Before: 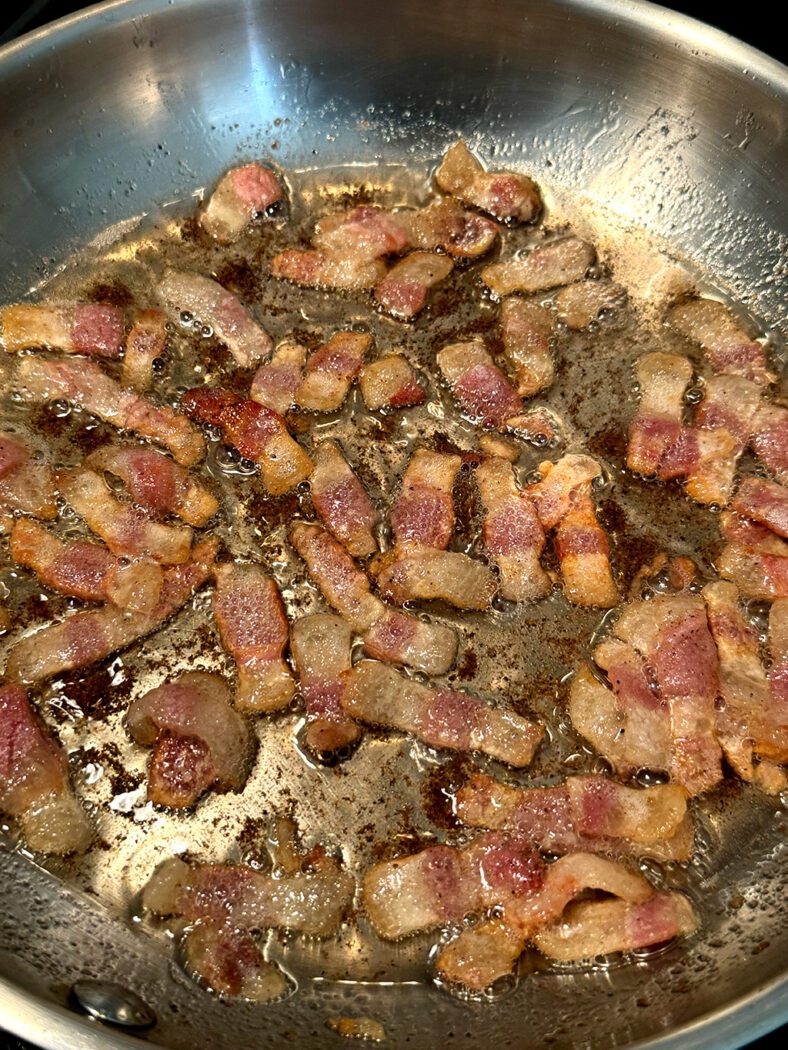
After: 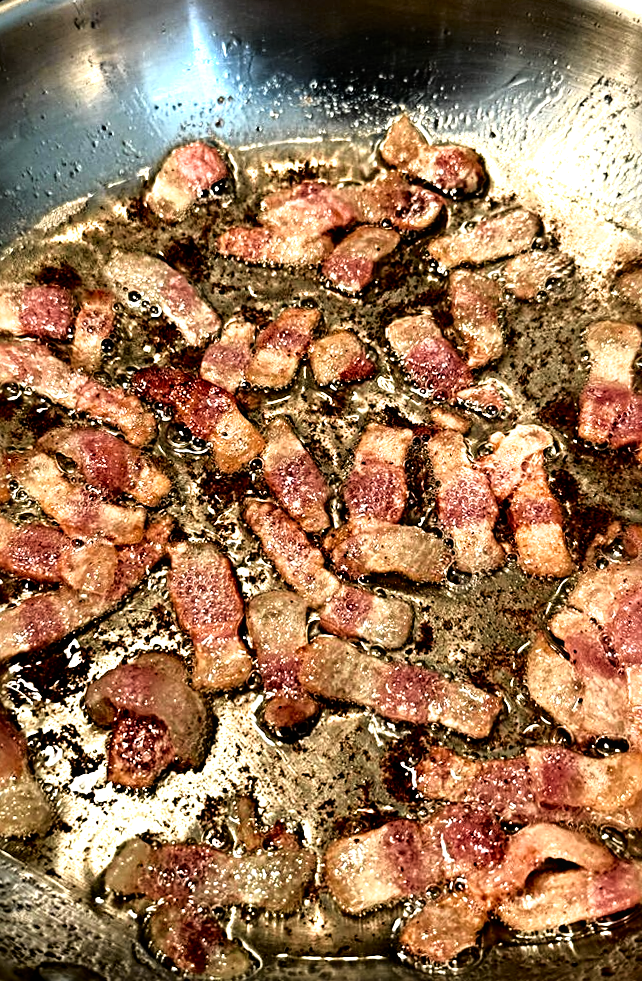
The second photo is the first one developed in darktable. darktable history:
filmic rgb: black relative exposure -8.21 EV, white relative exposure 2.2 EV, threshold 3.06 EV, target white luminance 99.861%, hardness 7.11, latitude 74.62%, contrast 1.322, highlights saturation mix -1.68%, shadows ↔ highlights balance 30.12%, enable highlight reconstruction true
tone curve: curves: ch0 [(0, 0.01) (0.037, 0.032) (0.131, 0.108) (0.275, 0.286) (0.483, 0.517) (0.61, 0.661) (0.697, 0.768) (0.797, 0.876) (0.888, 0.952) (0.997, 0.995)]; ch1 [(0, 0) (0.312, 0.262) (0.425, 0.402) (0.5, 0.5) (0.527, 0.532) (0.556, 0.585) (0.683, 0.706) (0.746, 0.77) (1, 1)]; ch2 [(0, 0) (0.223, 0.185) (0.333, 0.284) (0.432, 0.4) (0.502, 0.502) (0.525, 0.527) (0.545, 0.564) (0.587, 0.613) (0.636, 0.654) (0.711, 0.729) (0.845, 0.855) (0.998, 0.977)], color space Lab, independent channels, preserve colors none
sharpen: radius 4.917
local contrast: highlights 102%, shadows 97%, detail 120%, midtone range 0.2
shadows and highlights: shadows -28.29, highlights 30.69
crop and rotate: angle 1.39°, left 4.559%, top 0.883%, right 11.331%, bottom 2.603%
